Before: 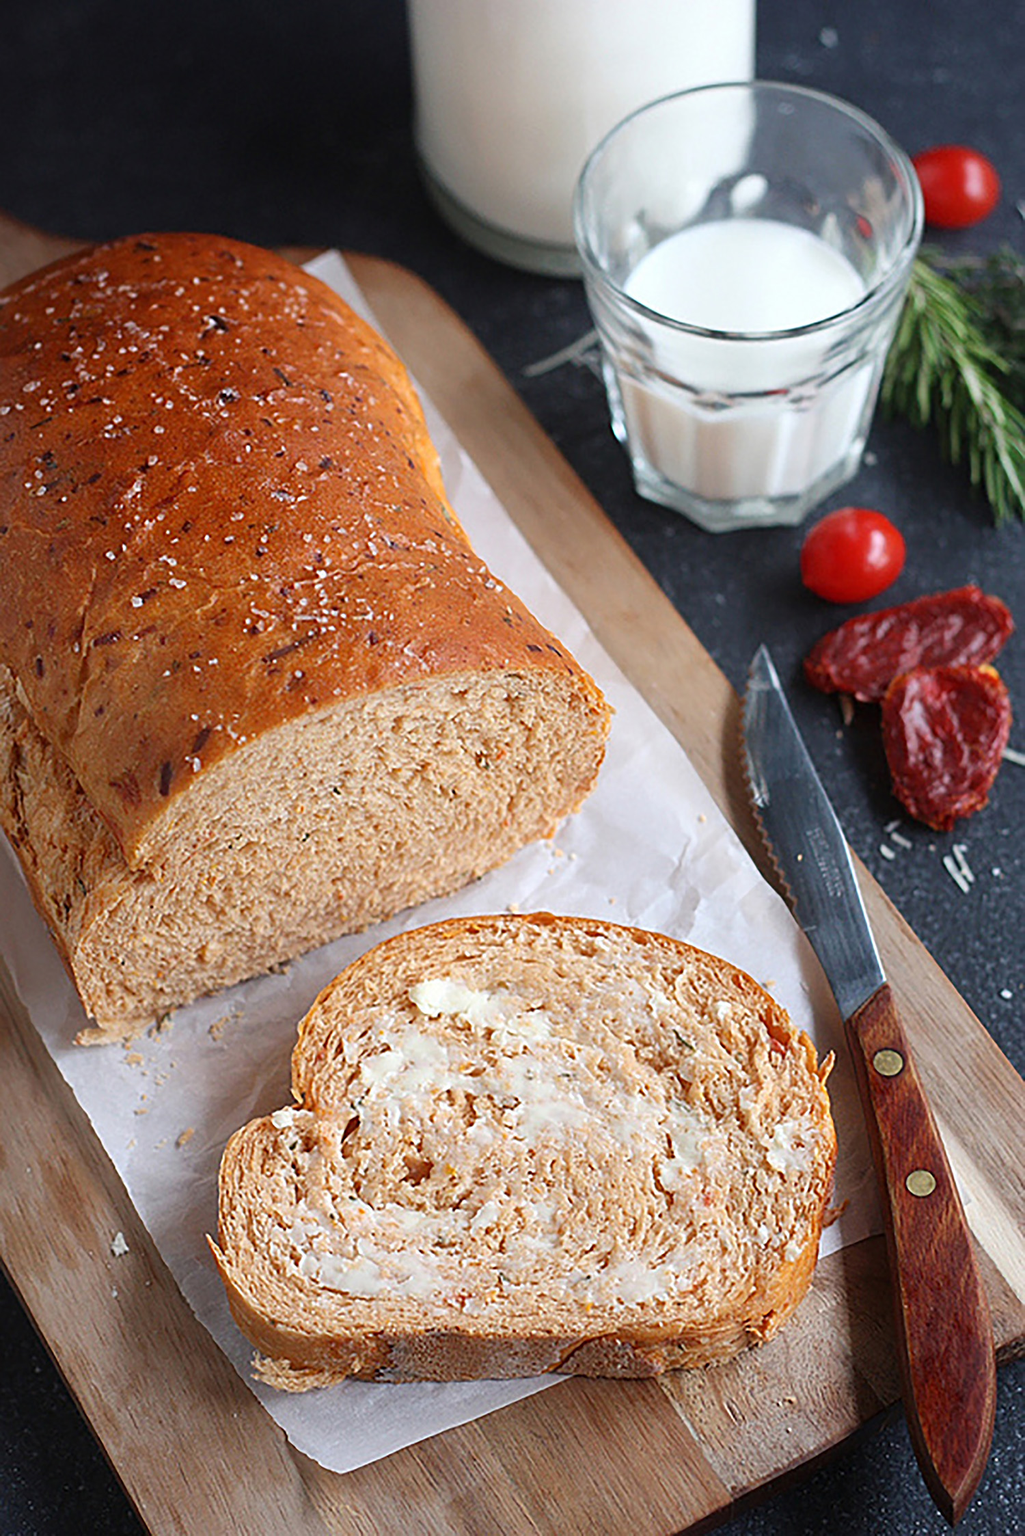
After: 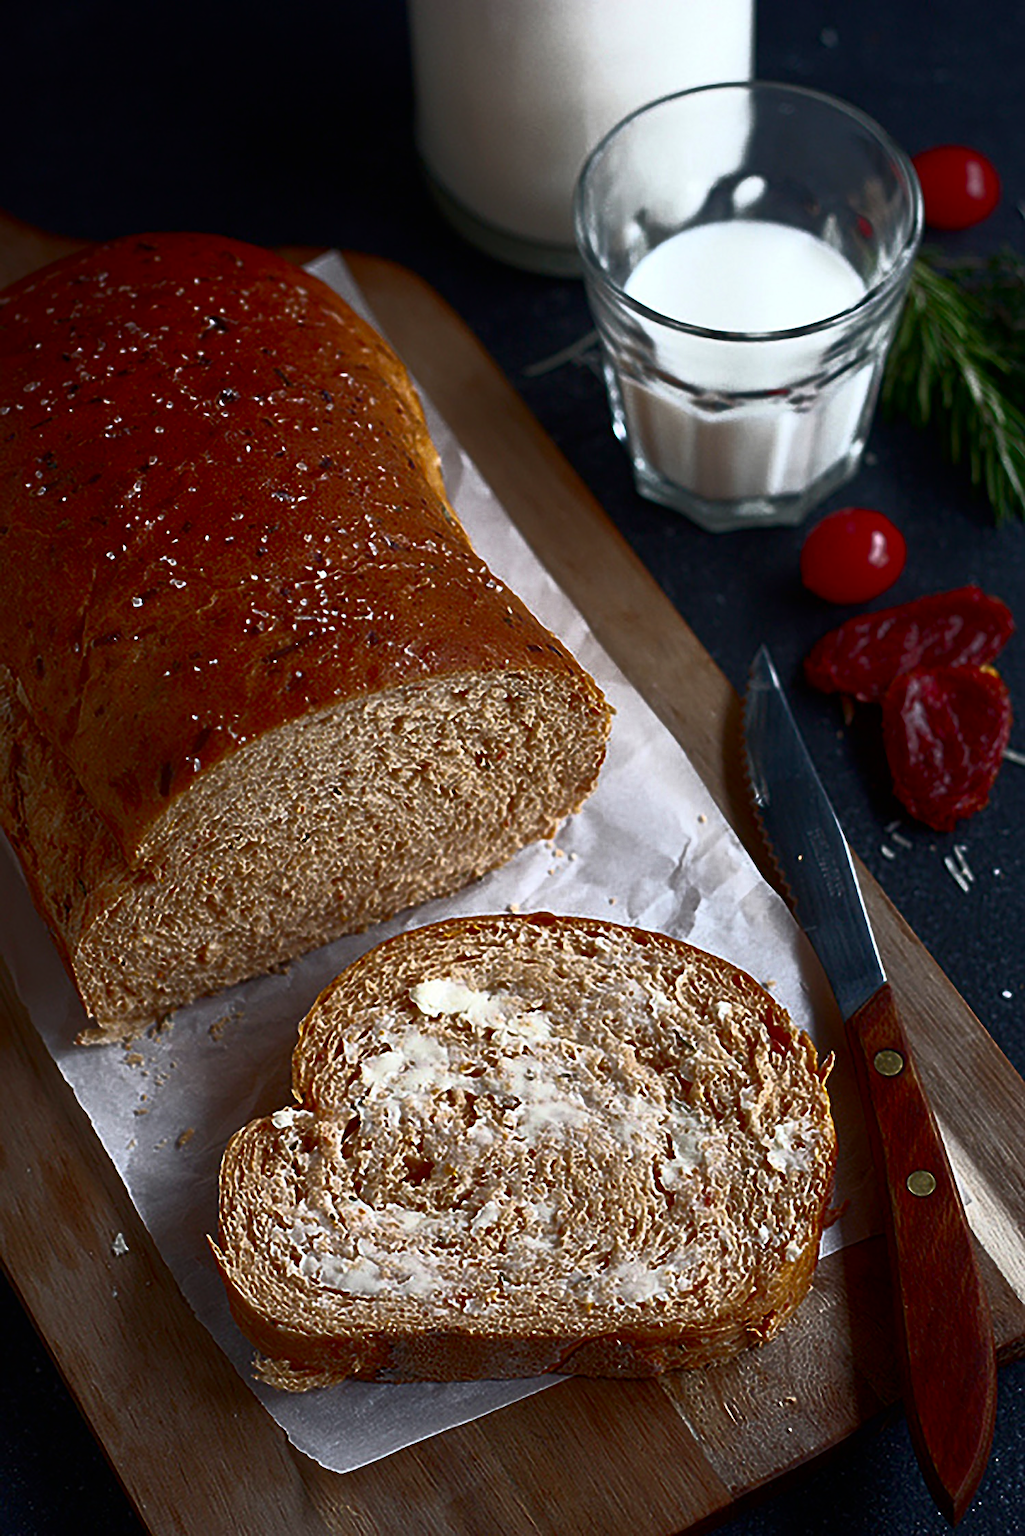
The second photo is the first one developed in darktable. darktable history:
base curve: curves: ch0 [(0, 0) (0.564, 0.291) (0.802, 0.731) (1, 1)]
contrast brightness saturation: contrast 0.19, brightness -0.11, saturation 0.21
